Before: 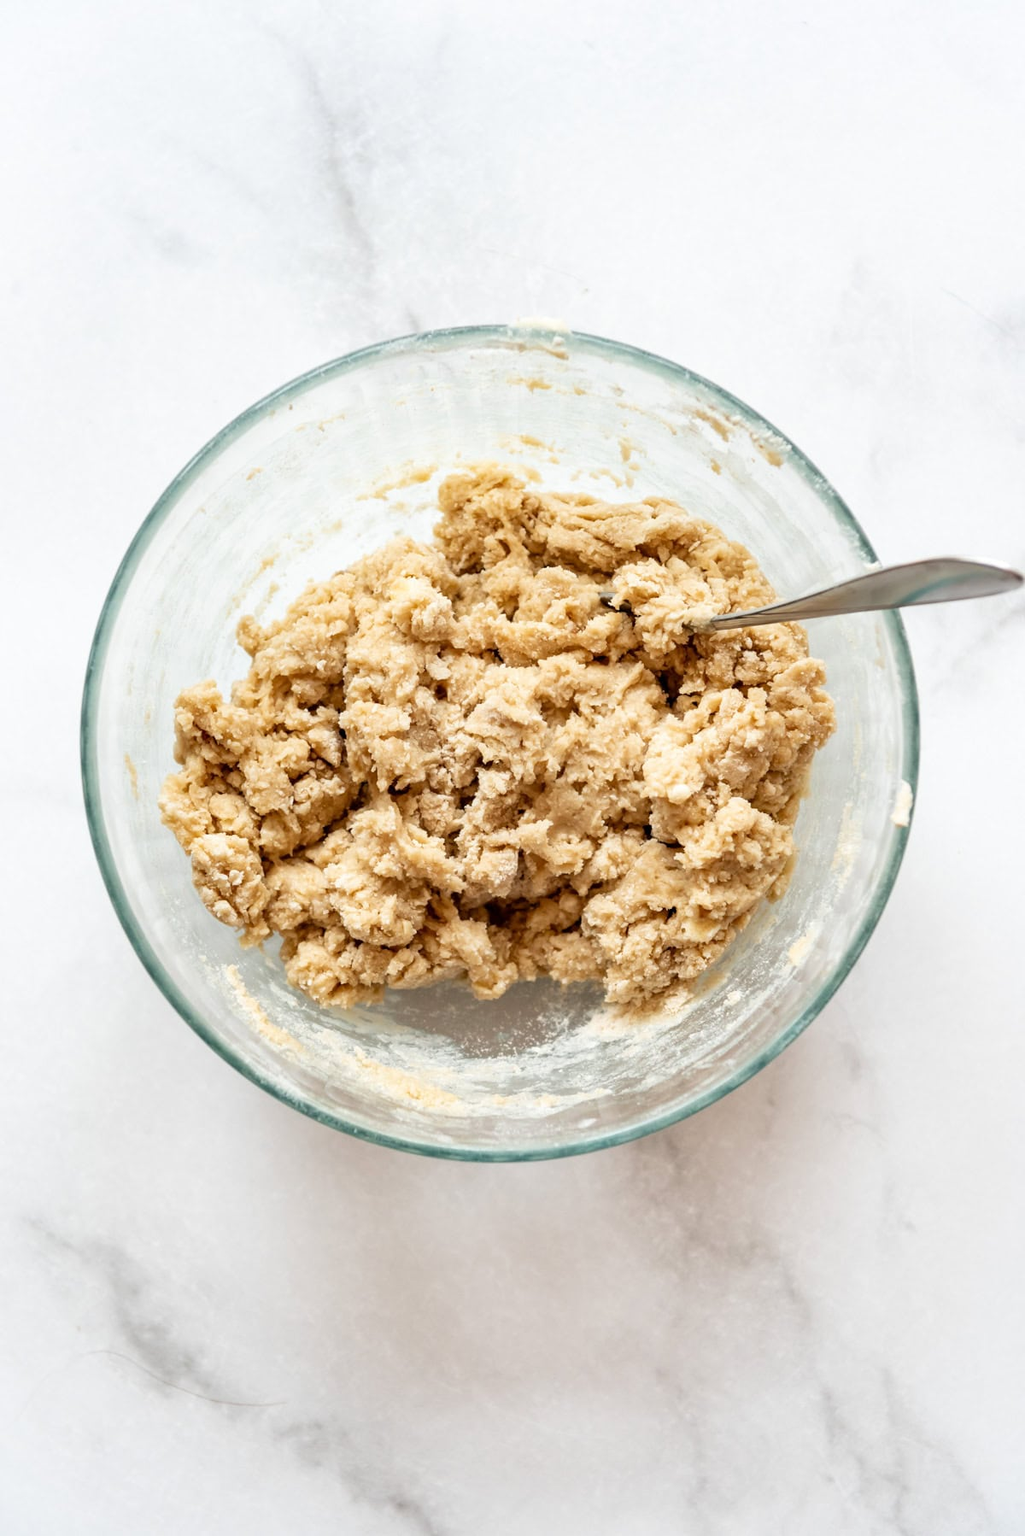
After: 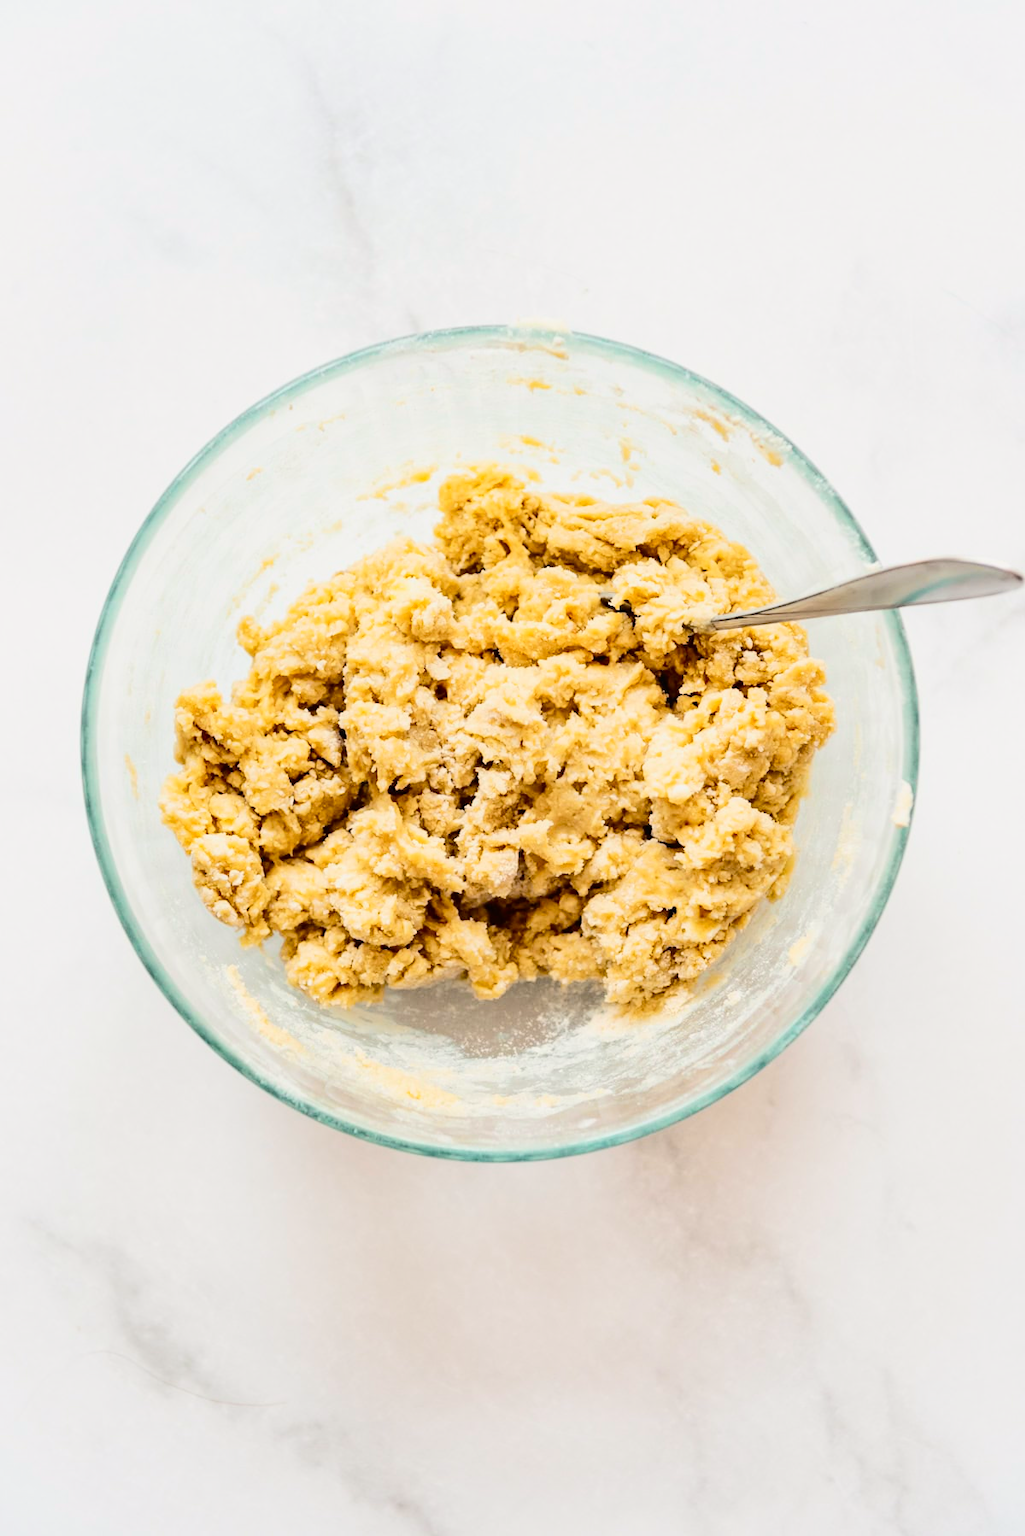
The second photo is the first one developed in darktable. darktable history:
tone curve: curves: ch0 [(0, 0.011) (0.104, 0.085) (0.236, 0.234) (0.398, 0.507) (0.472, 0.62) (0.641, 0.773) (0.835, 0.883) (1, 0.961)]; ch1 [(0, 0) (0.353, 0.344) (0.43, 0.401) (0.479, 0.476) (0.502, 0.504) (0.54, 0.542) (0.602, 0.613) (0.638, 0.668) (0.693, 0.727) (1, 1)]; ch2 [(0, 0) (0.34, 0.314) (0.434, 0.43) (0.5, 0.506) (0.528, 0.534) (0.55, 0.567) (0.595, 0.613) (0.644, 0.729) (1, 1)], color space Lab, independent channels, preserve colors none
